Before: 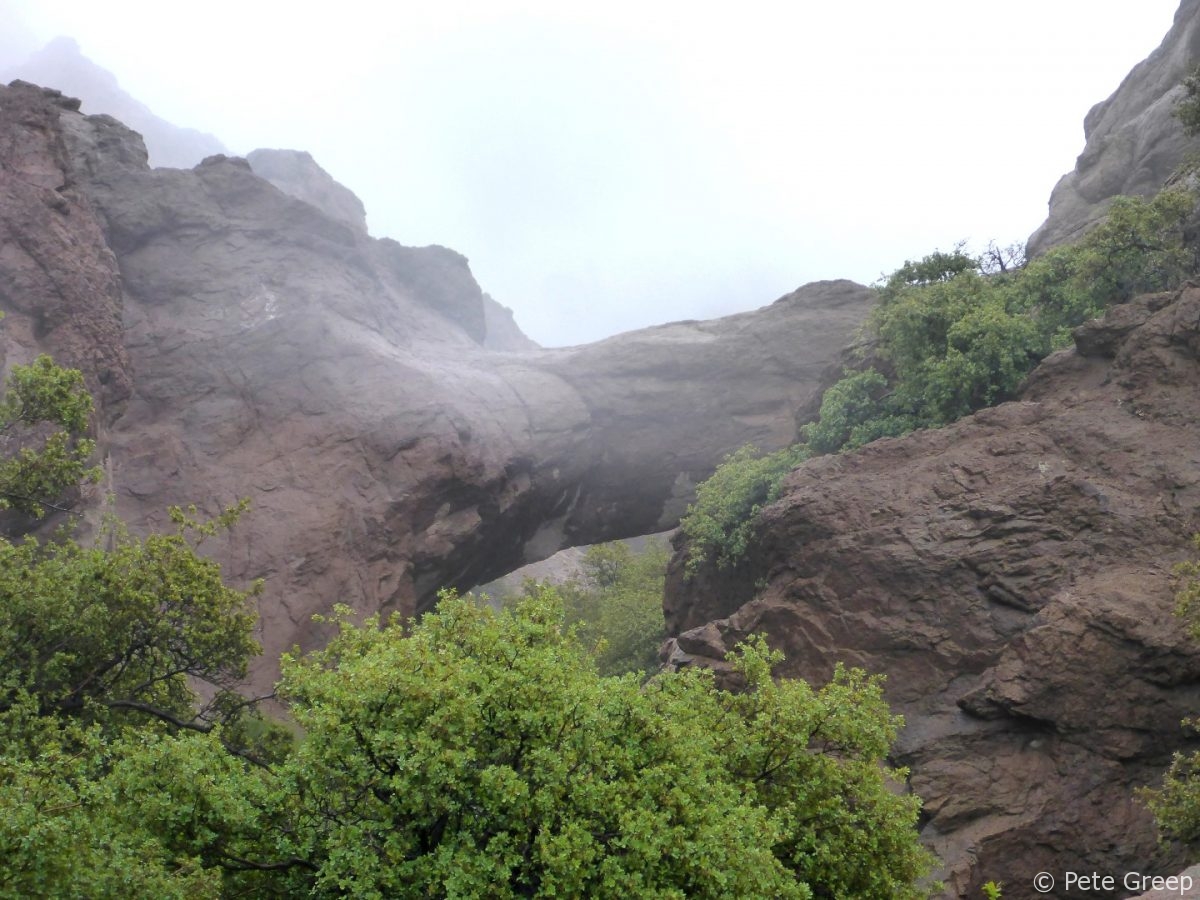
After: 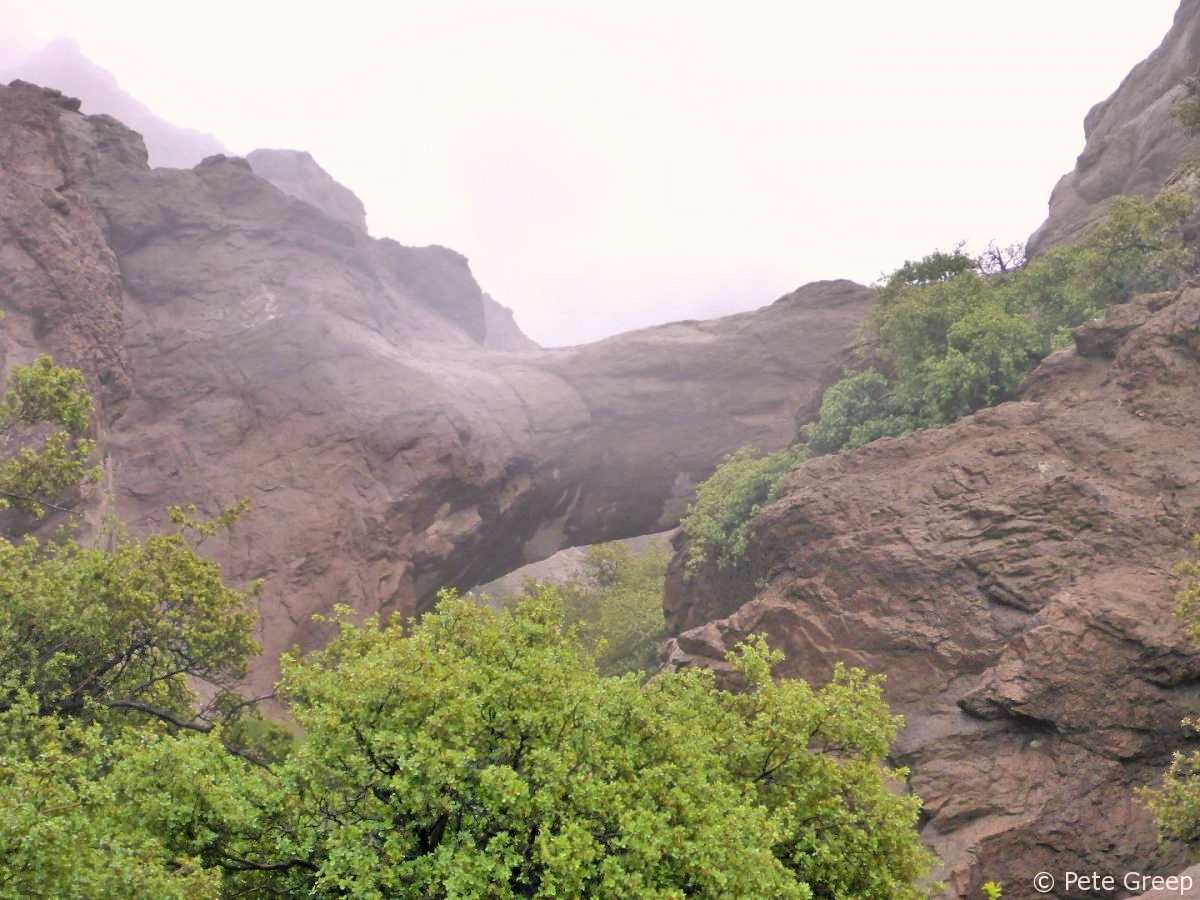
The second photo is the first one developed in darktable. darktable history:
color correction: highlights a* 6.93, highlights b* 4.42
tone equalizer: -7 EV 0.154 EV, -6 EV 0.626 EV, -5 EV 1.11 EV, -4 EV 1.34 EV, -3 EV 1.18 EV, -2 EV 0.6 EV, -1 EV 0.148 EV
